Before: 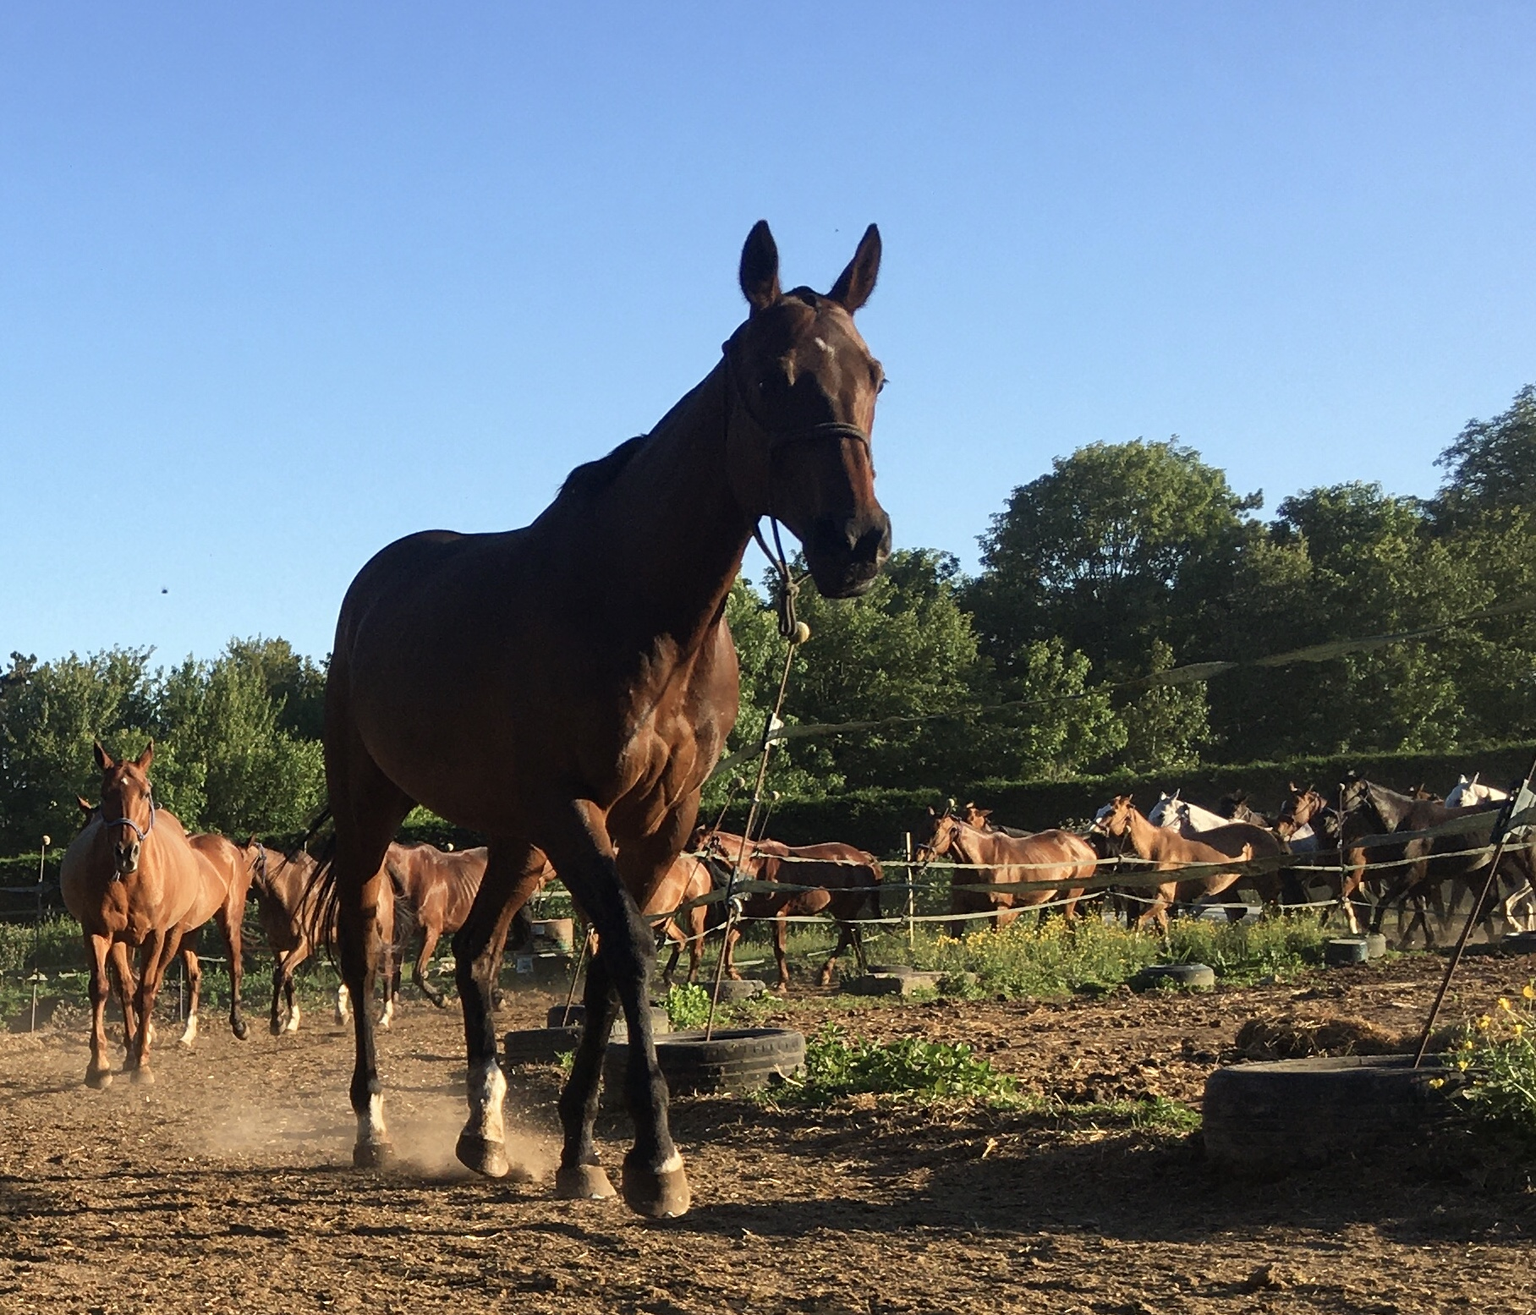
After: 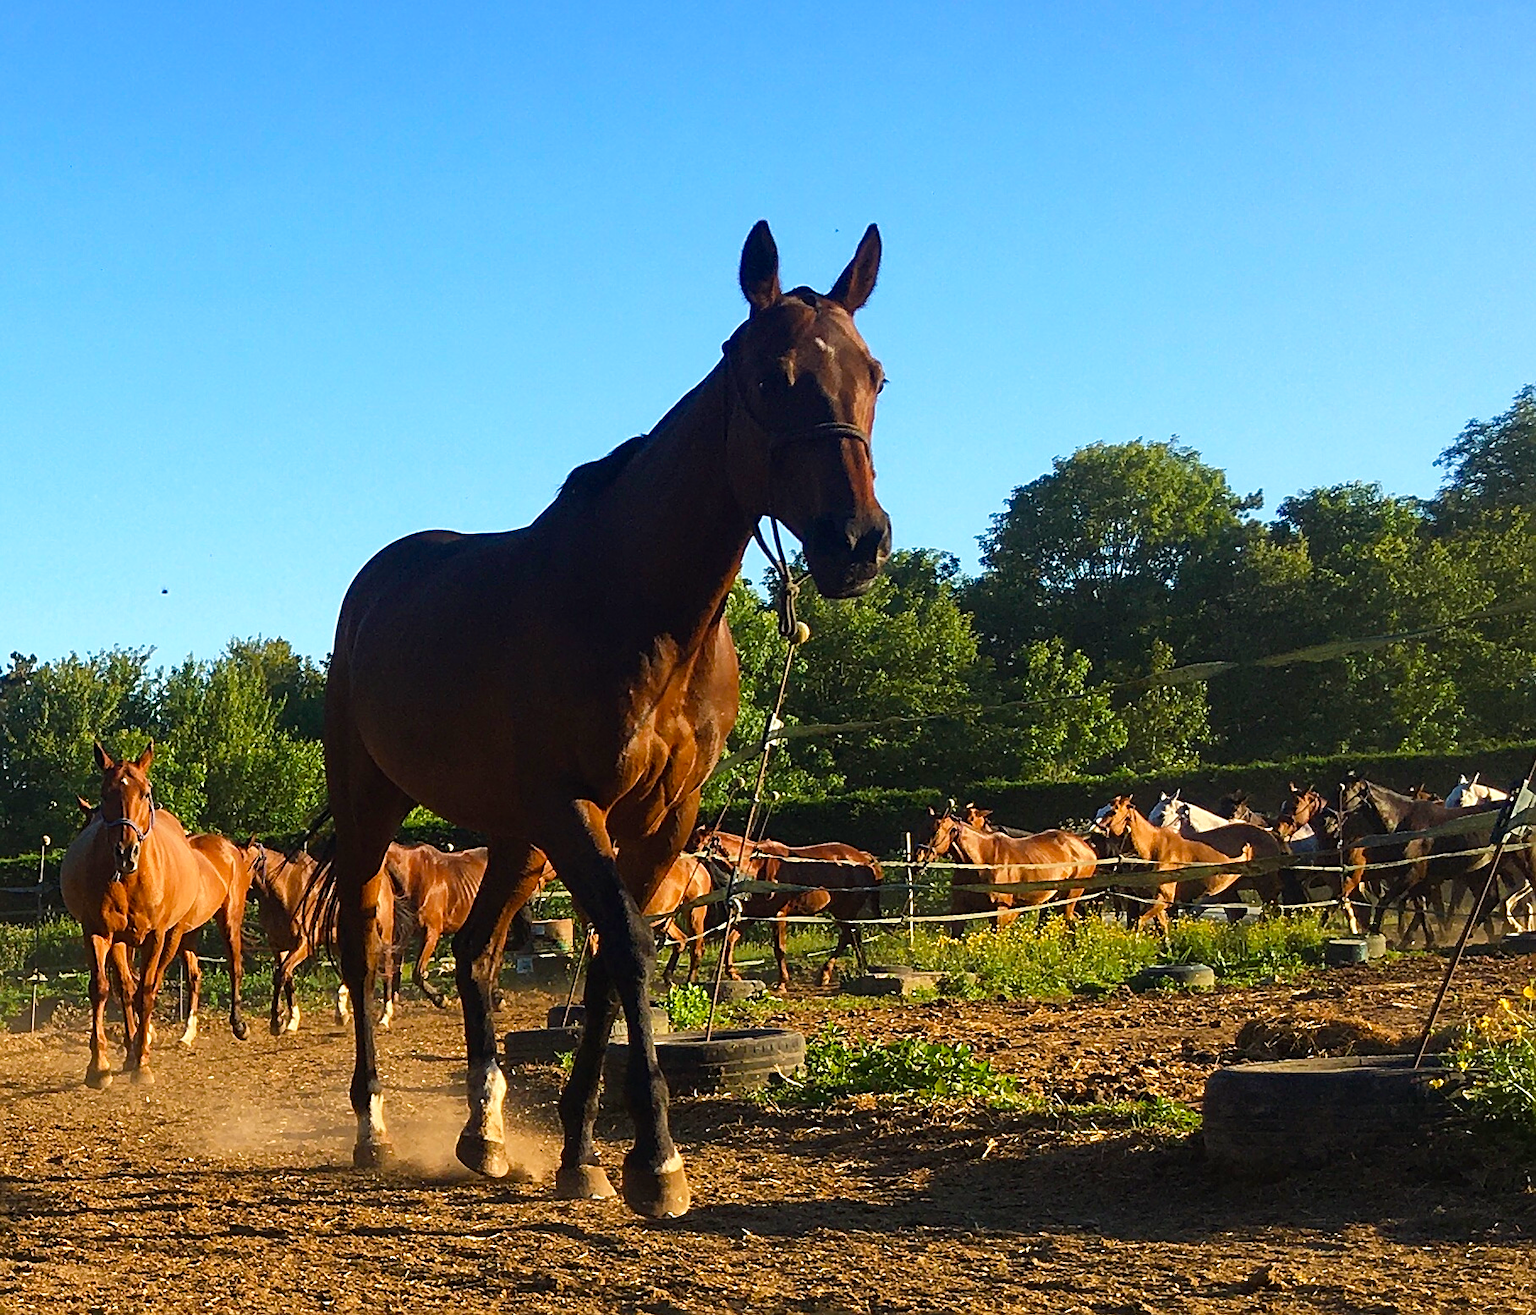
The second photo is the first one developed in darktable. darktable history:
sharpen: on, module defaults
color zones: curves: ch0 [(0.068, 0.464) (0.25, 0.5) (0.48, 0.508) (0.75, 0.536) (0.886, 0.476) (0.967, 0.456)]; ch1 [(0.066, 0.456) (0.25, 0.5) (0.616, 0.508) (0.746, 0.56) (0.934, 0.444)]
velvia: strength 31.65%, mid-tones bias 0.202
